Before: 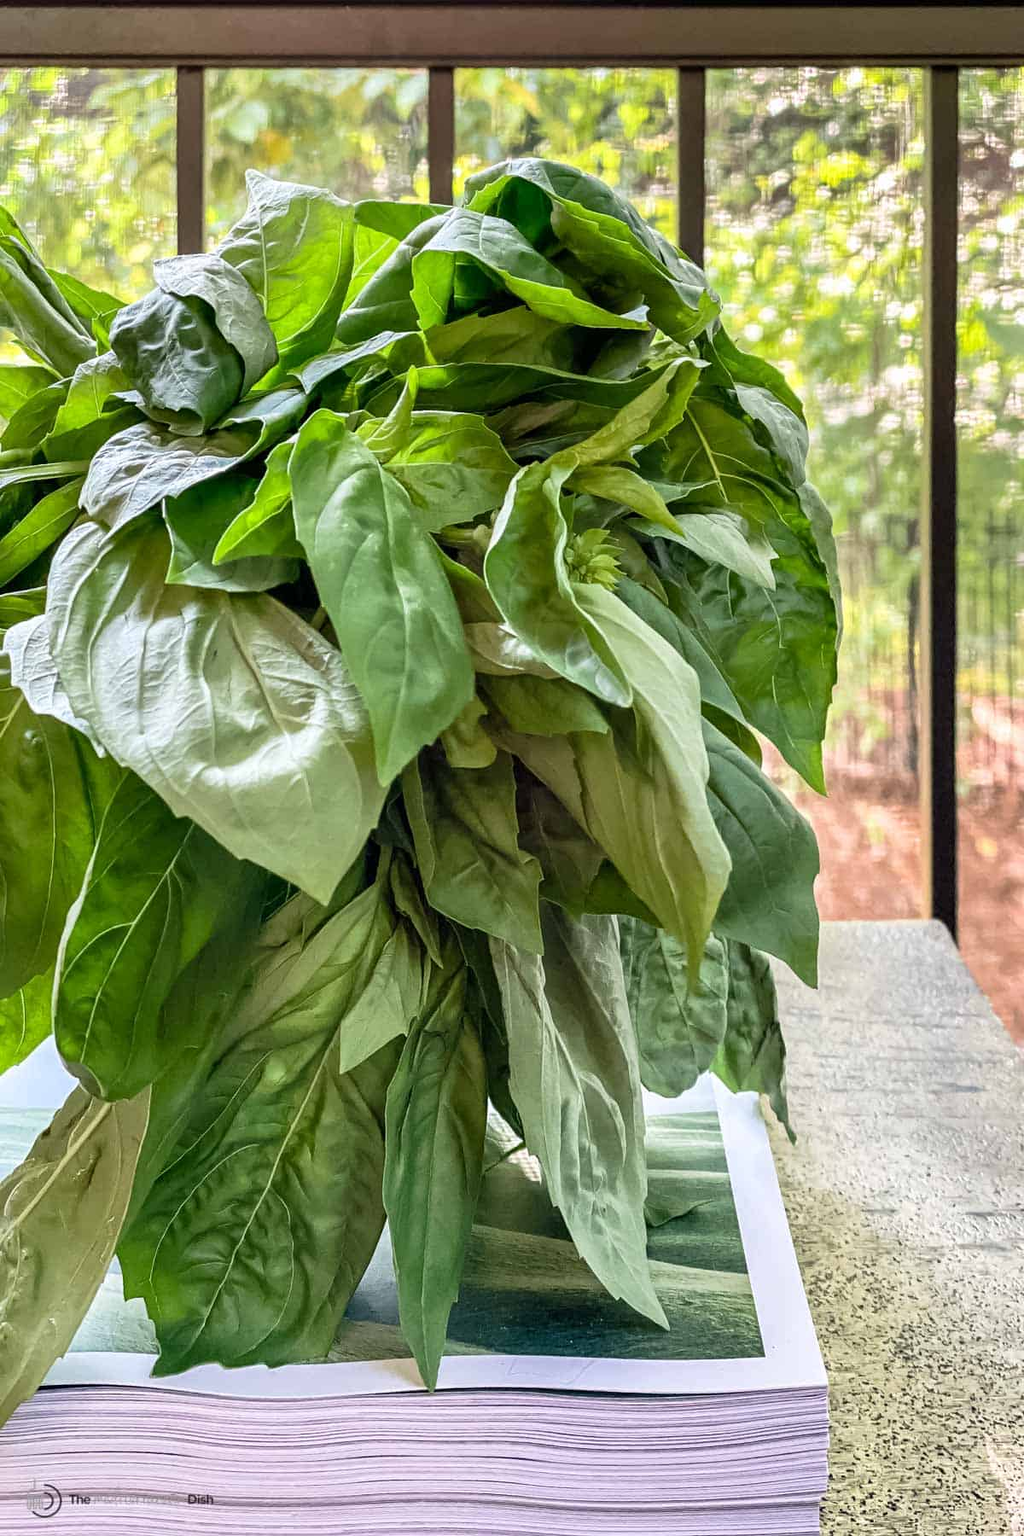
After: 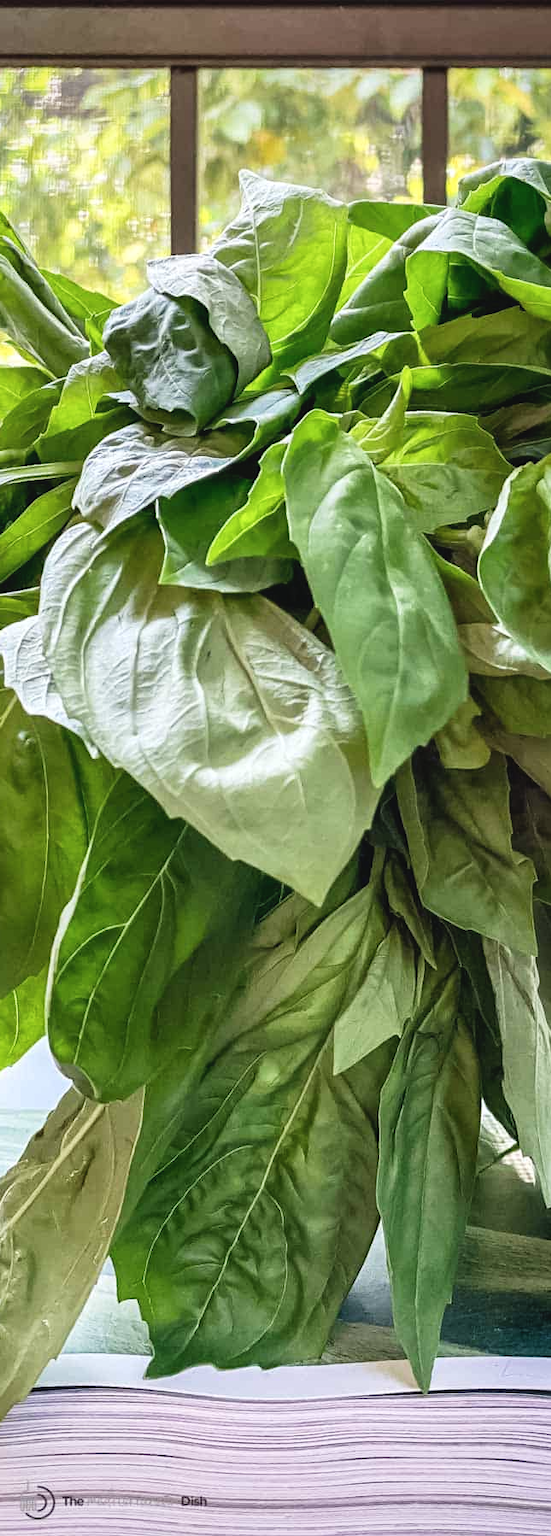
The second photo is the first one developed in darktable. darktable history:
color zones: curves: ch1 [(0, 0.469) (0.01, 0.469) (0.12, 0.446) (0.248, 0.469) (0.5, 0.5) (0.748, 0.5) (0.99, 0.469) (1, 0.469)]
local contrast: mode bilateral grid, contrast 11, coarseness 25, detail 115%, midtone range 0.2
tone curve: curves: ch0 [(0, 0.046) (0.04, 0.074) (0.831, 0.861) (1, 1)]; ch1 [(0, 0) (0.146, 0.159) (0.338, 0.365) (0.417, 0.455) (0.489, 0.486) (0.504, 0.502) (0.529, 0.537) (0.563, 0.567) (1, 1)]; ch2 [(0, 0) (0.307, 0.298) (0.388, 0.375) (0.443, 0.456) (0.485, 0.492) (0.544, 0.525) (1, 1)], preserve colors none
crop: left 0.687%, right 45.473%, bottom 0.087%
vignetting: fall-off radius 92.58%, saturation -0.021
